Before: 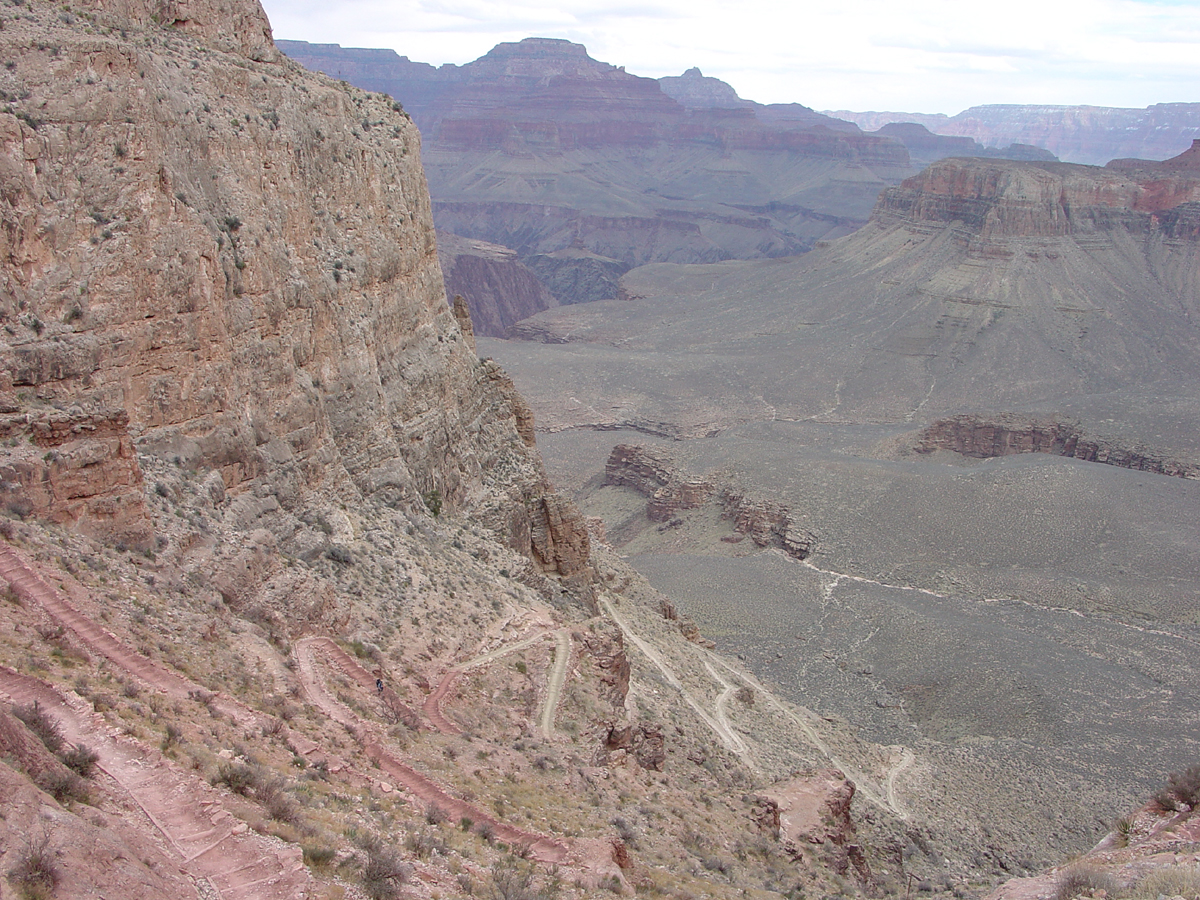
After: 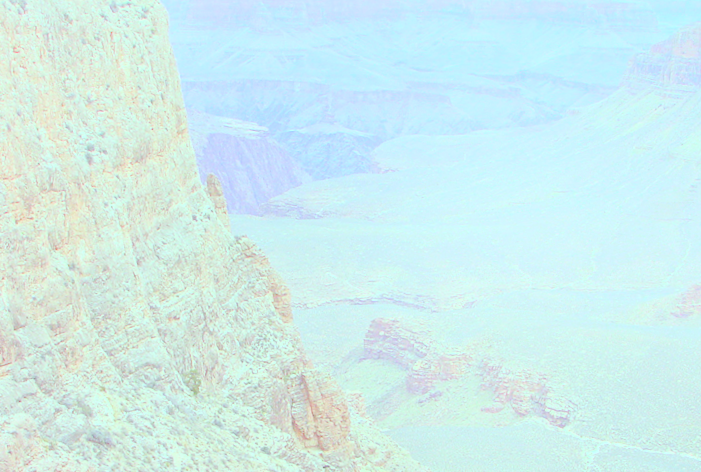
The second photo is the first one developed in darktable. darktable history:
crop: left 20.932%, top 15.471%, right 21.848%, bottom 34.081%
exposure: exposure -0.153 EV, compensate highlight preservation false
tone equalizer: -7 EV 0.15 EV, -6 EV 0.6 EV, -5 EV 1.15 EV, -4 EV 1.33 EV, -3 EV 1.15 EV, -2 EV 0.6 EV, -1 EV 0.15 EV, mask exposure compensation -0.5 EV
bloom: on, module defaults
contrast brightness saturation: contrast 0.2, brightness 0.16, saturation 0.22
color balance: mode lift, gamma, gain (sRGB), lift [0.997, 0.979, 1.021, 1.011], gamma [1, 1.084, 0.916, 0.998], gain [1, 0.87, 1.13, 1.101], contrast 4.55%, contrast fulcrum 38.24%, output saturation 104.09%
rotate and perspective: rotation -1.75°, automatic cropping off
